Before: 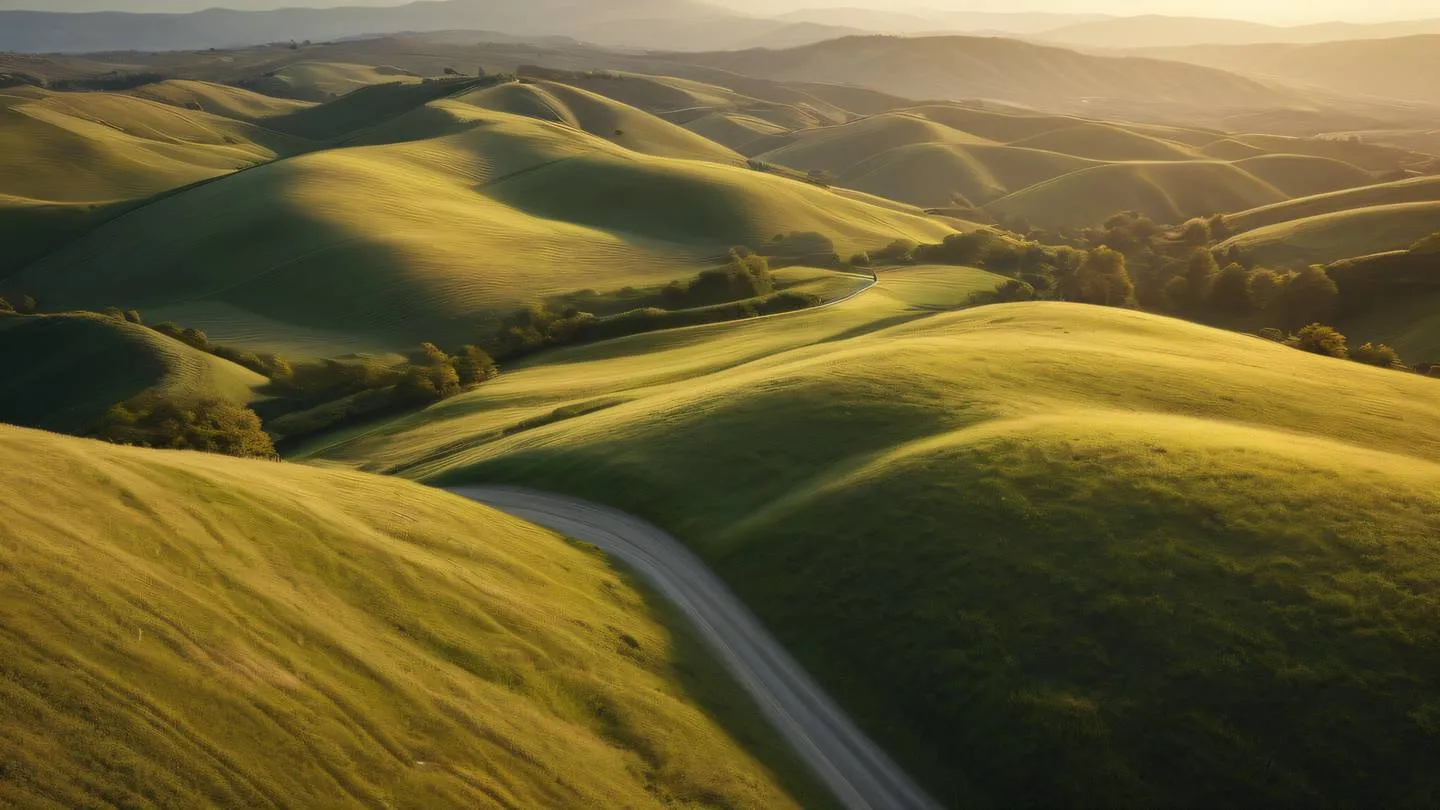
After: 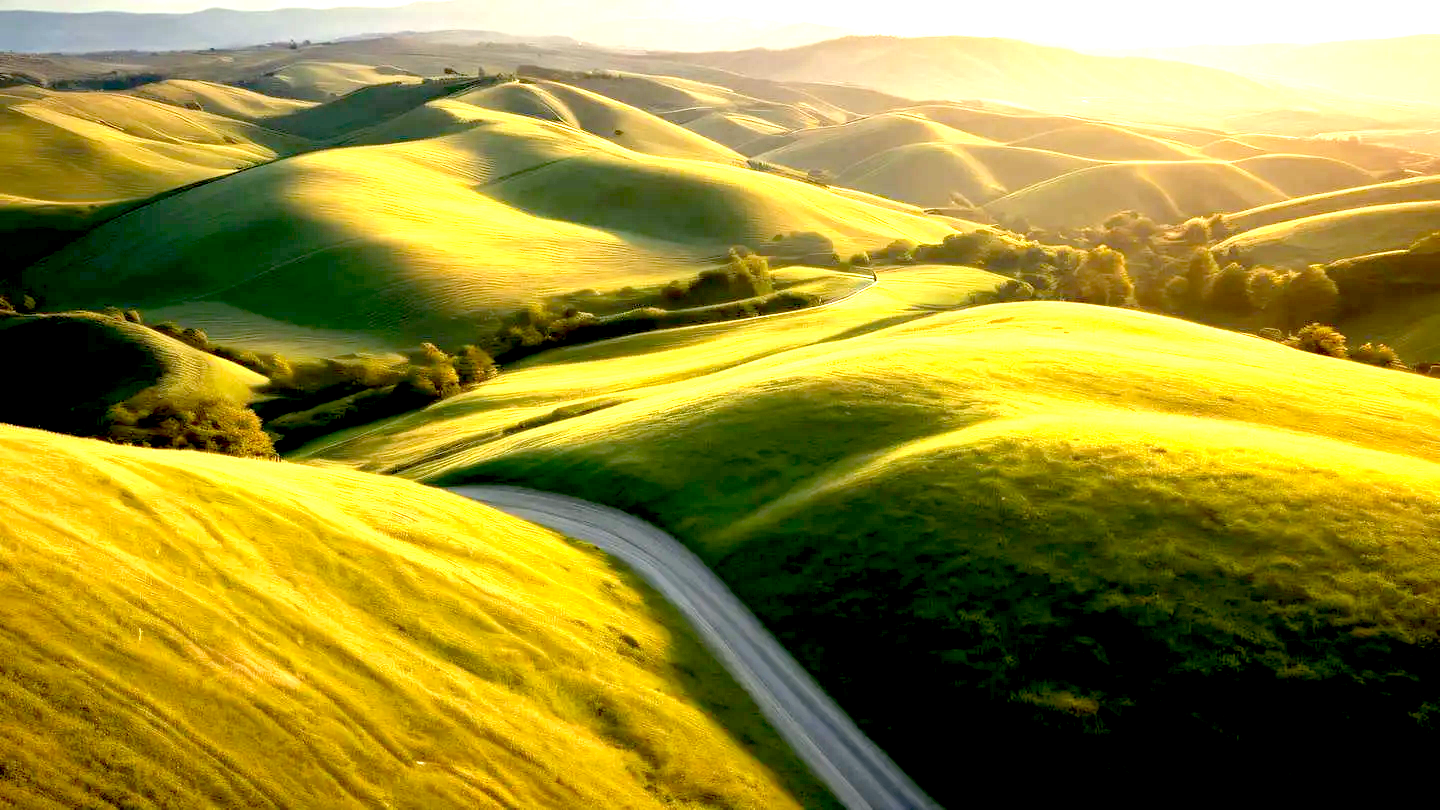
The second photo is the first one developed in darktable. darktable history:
haze removal: adaptive false
exposure: black level correction 0.016, exposure 1.774 EV, compensate highlight preservation false
